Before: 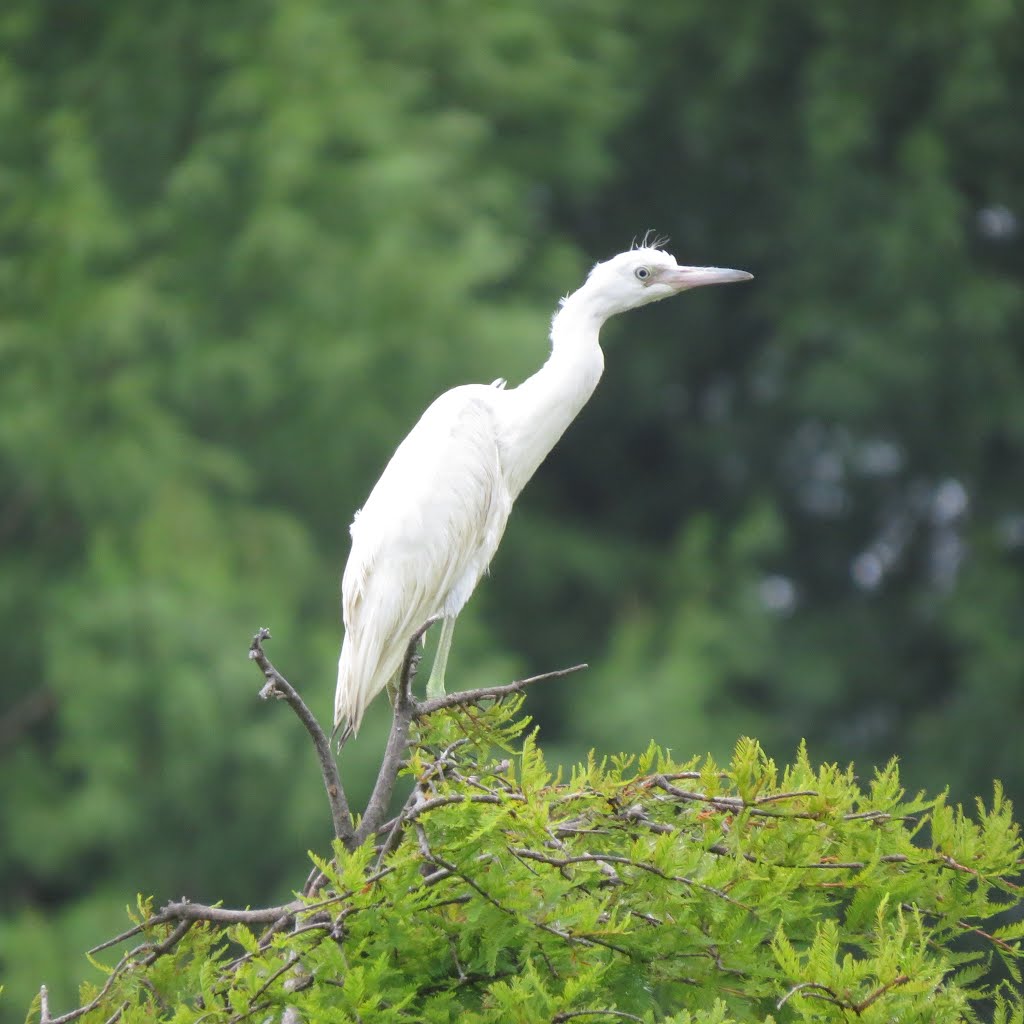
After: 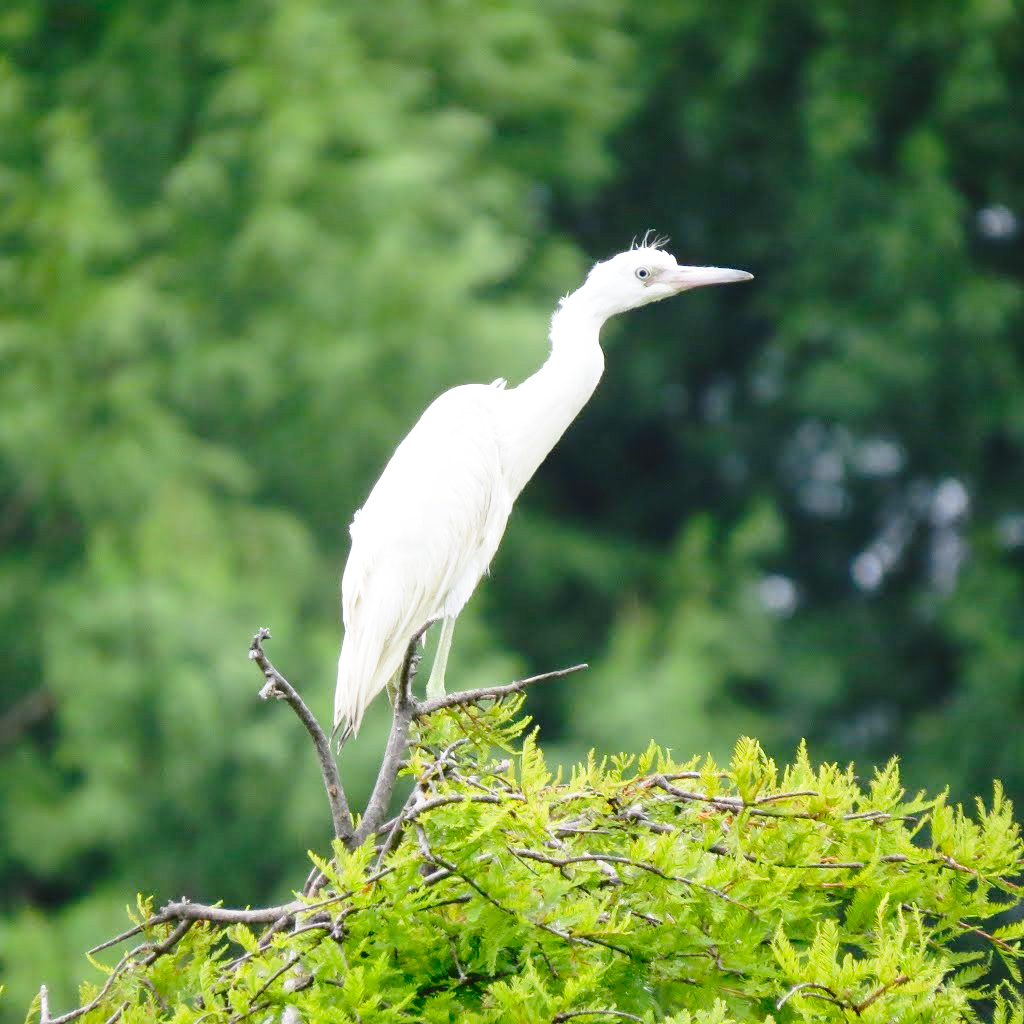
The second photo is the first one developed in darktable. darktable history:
contrast brightness saturation: contrast 0.065, brightness -0.145, saturation 0.115
base curve: curves: ch0 [(0, 0) (0.032, 0.037) (0.105, 0.228) (0.435, 0.76) (0.856, 0.983) (1, 1)], preserve colors none
